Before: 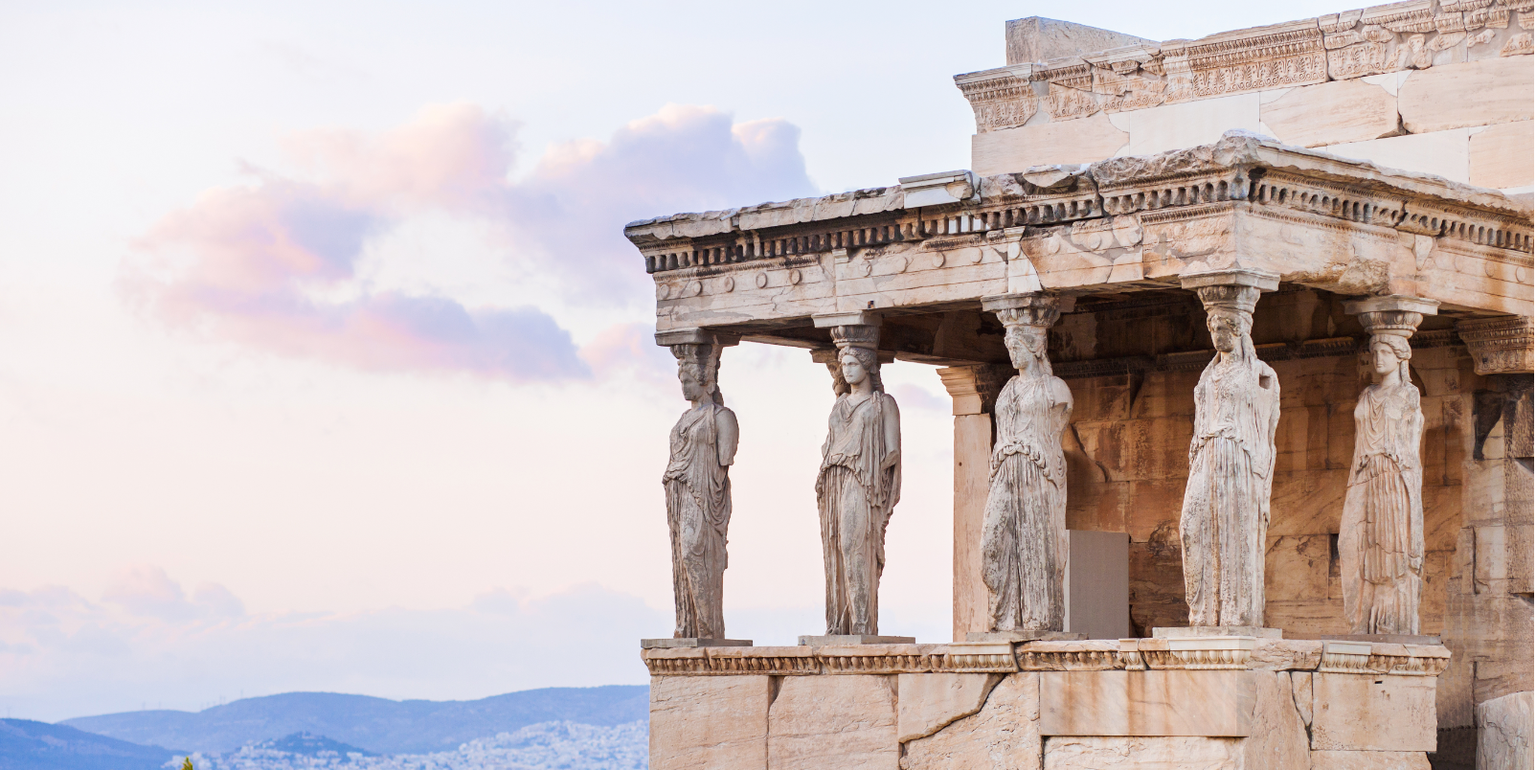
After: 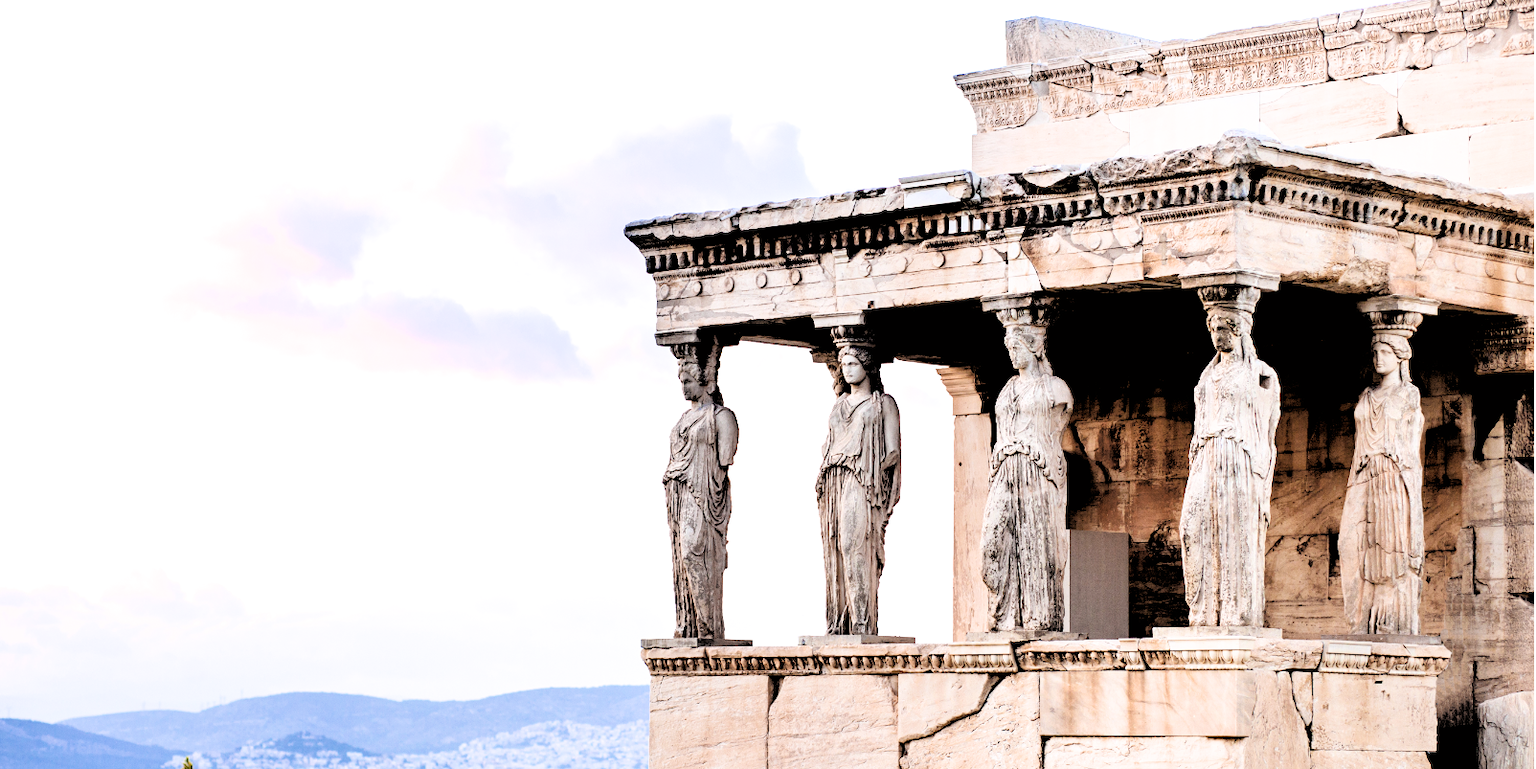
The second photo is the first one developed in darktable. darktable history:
filmic rgb: black relative exposure -1.05 EV, white relative exposure 2.09 EV, hardness 1.58, contrast 2.244, iterations of high-quality reconstruction 0
